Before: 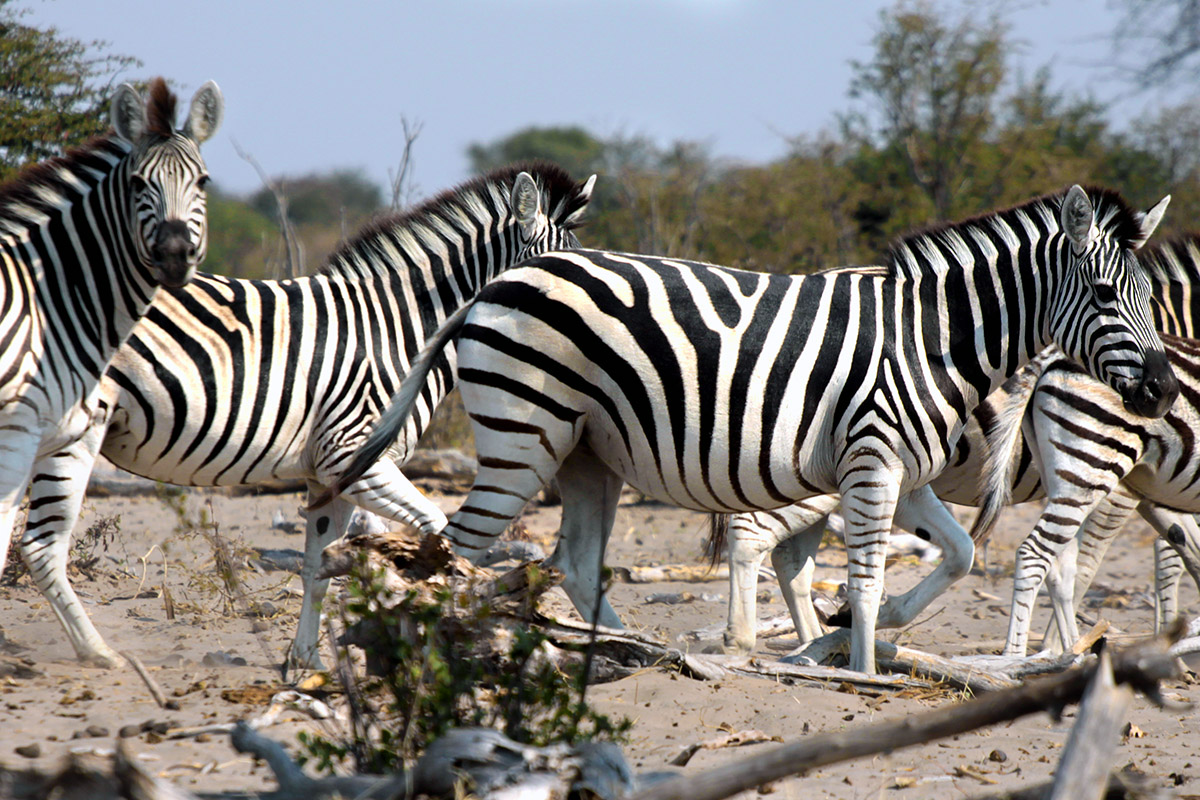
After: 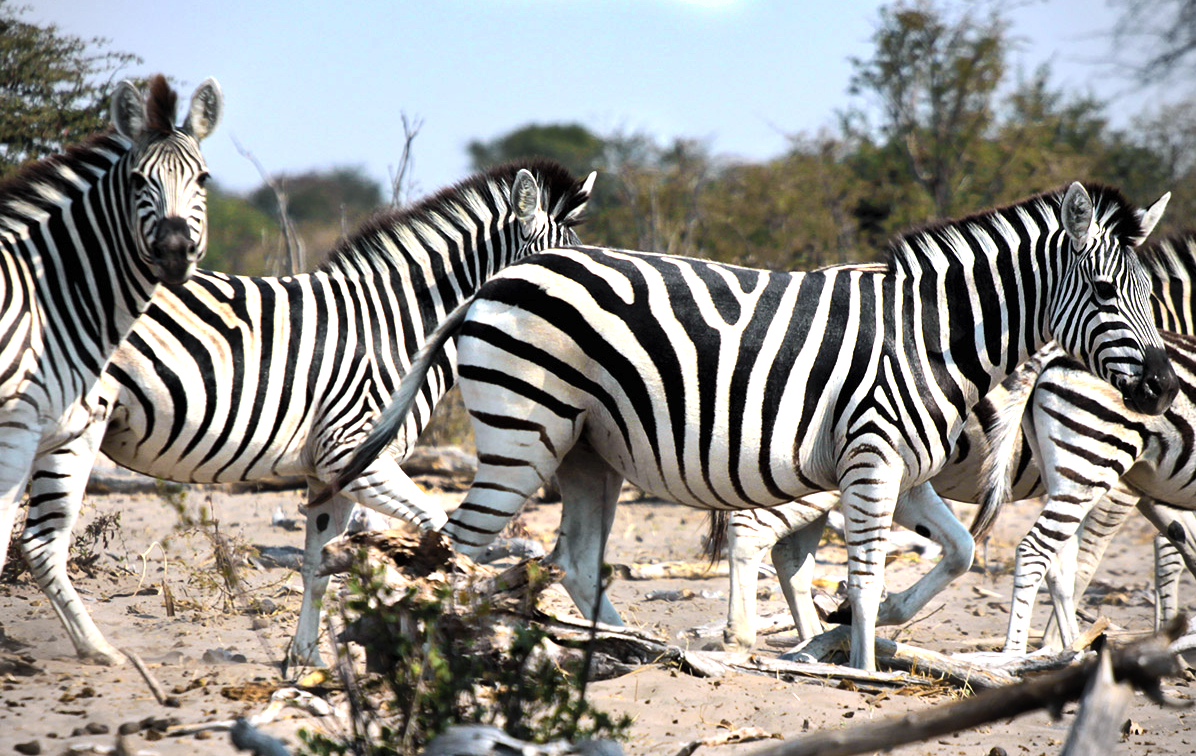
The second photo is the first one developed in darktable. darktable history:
vignetting: fall-off radius 60.92%
contrast brightness saturation: brightness 0.15
tone equalizer: -8 EV -0.75 EV, -7 EV -0.7 EV, -6 EV -0.6 EV, -5 EV -0.4 EV, -3 EV 0.4 EV, -2 EV 0.6 EV, -1 EV 0.7 EV, +0 EV 0.75 EV, edges refinement/feathering 500, mask exposure compensation -1.57 EV, preserve details no
shadows and highlights: radius 118.69, shadows 42.21, highlights -61.56, soften with gaussian
crop: top 0.448%, right 0.264%, bottom 5.045%
